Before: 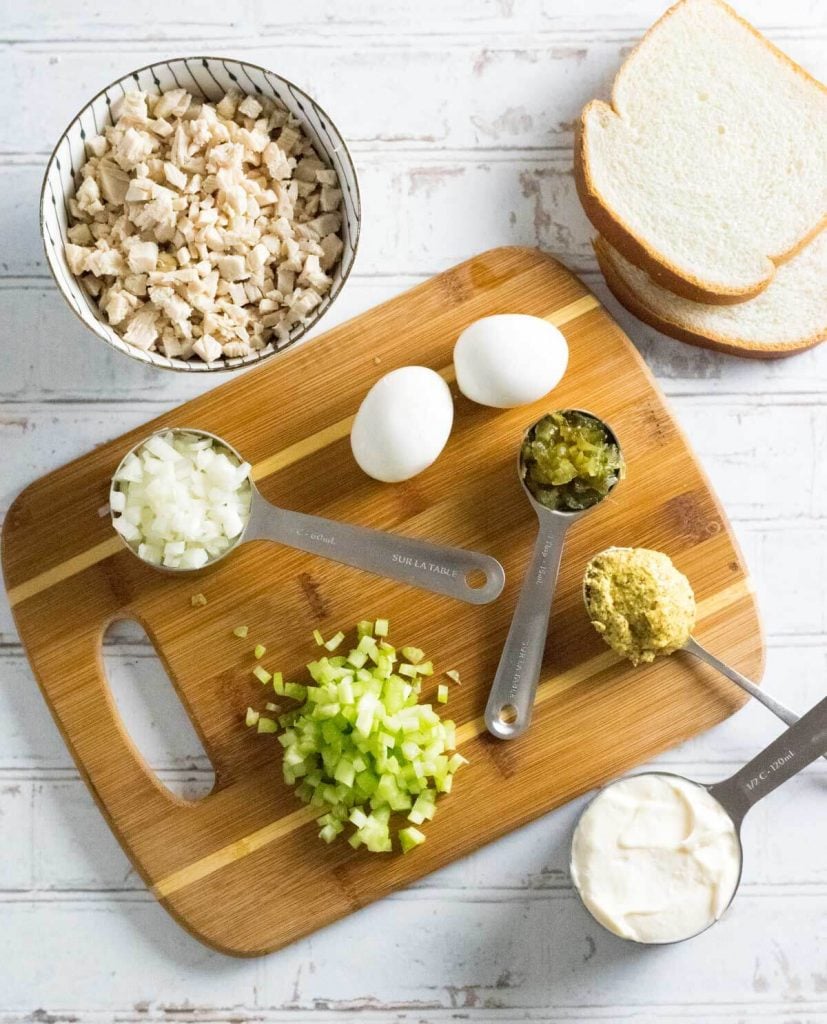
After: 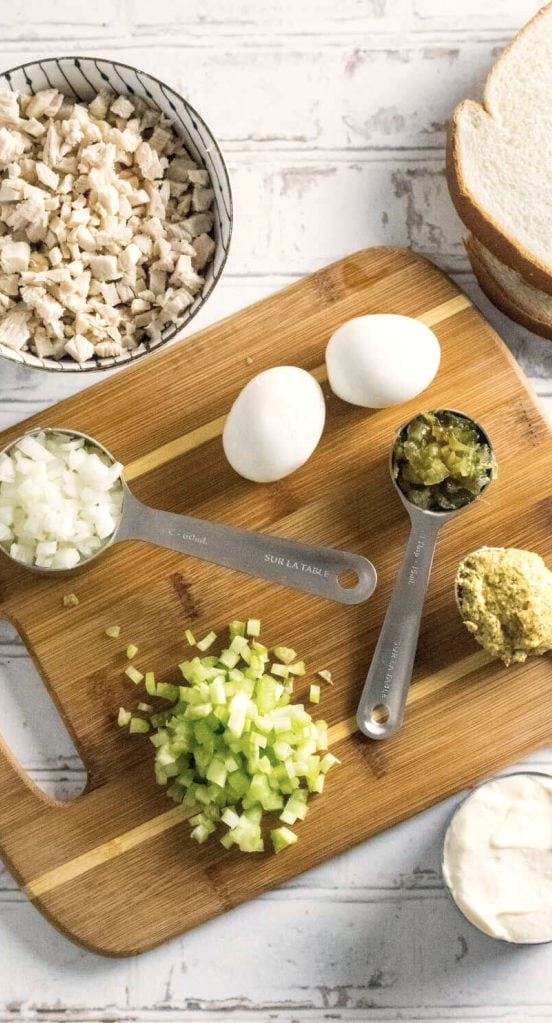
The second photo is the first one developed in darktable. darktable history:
crop and rotate: left 15.506%, right 17.712%
color correction: highlights a* 2.85, highlights b* 5, shadows a* -2.03, shadows b* -4.89, saturation 0.808
local contrast: on, module defaults
